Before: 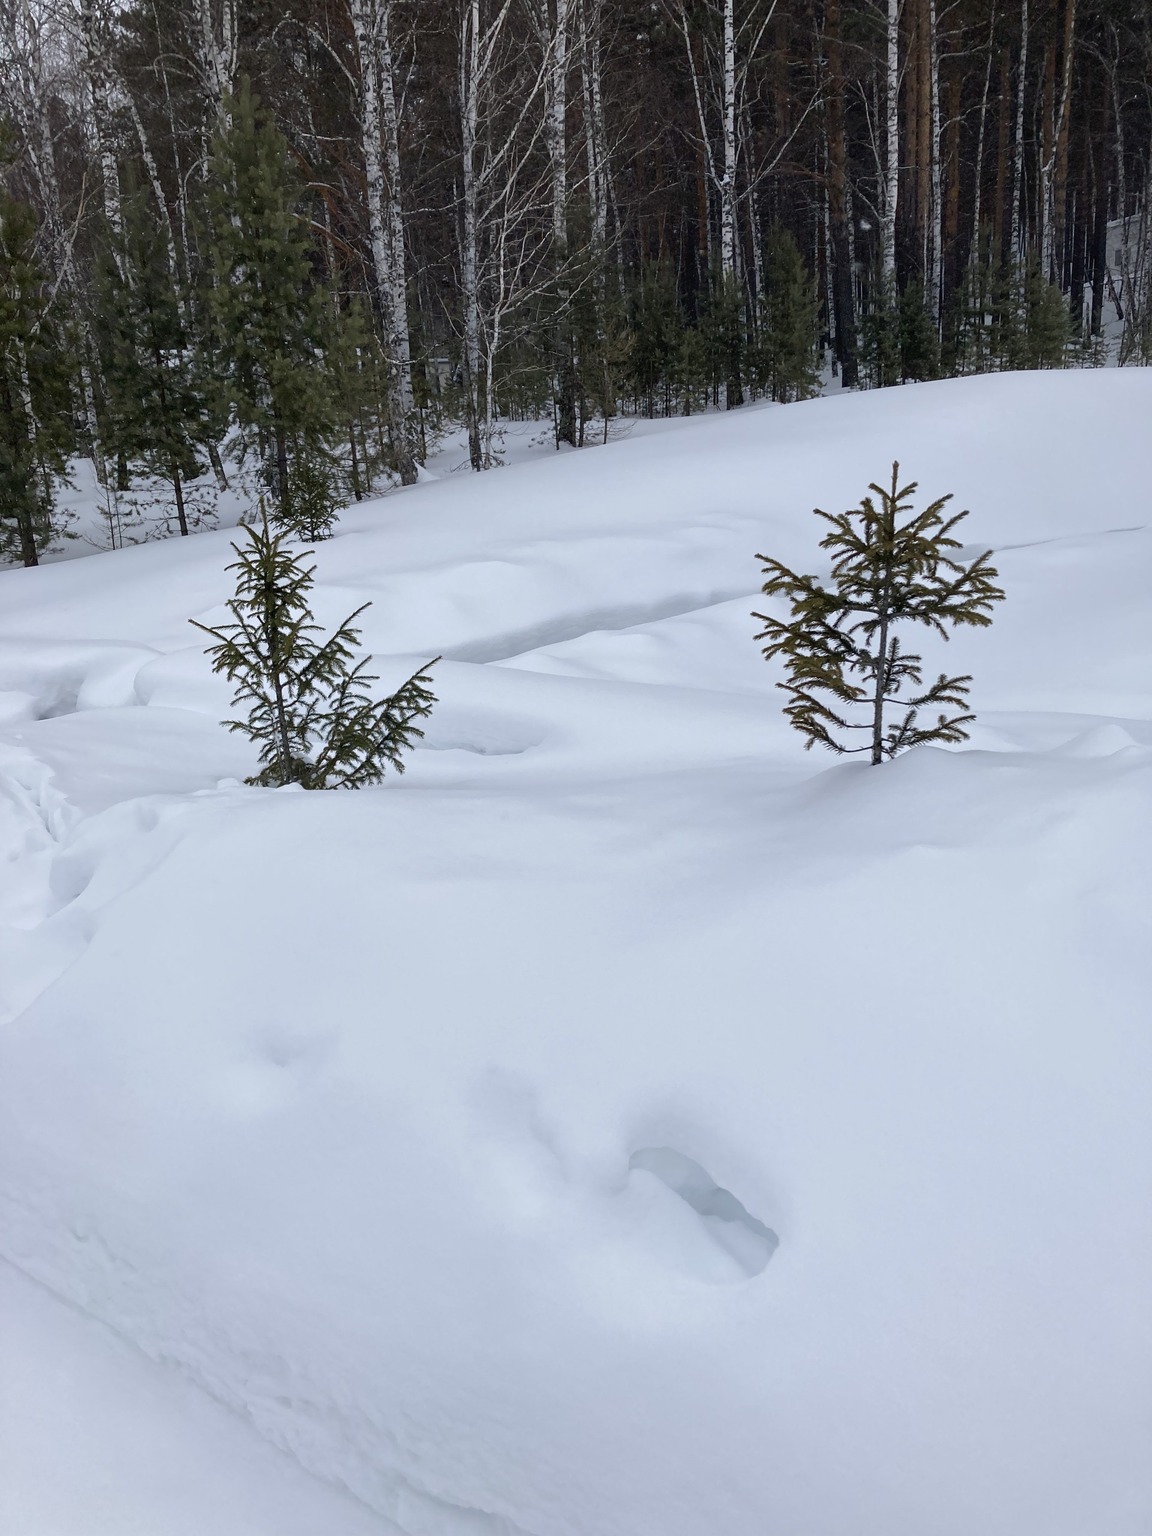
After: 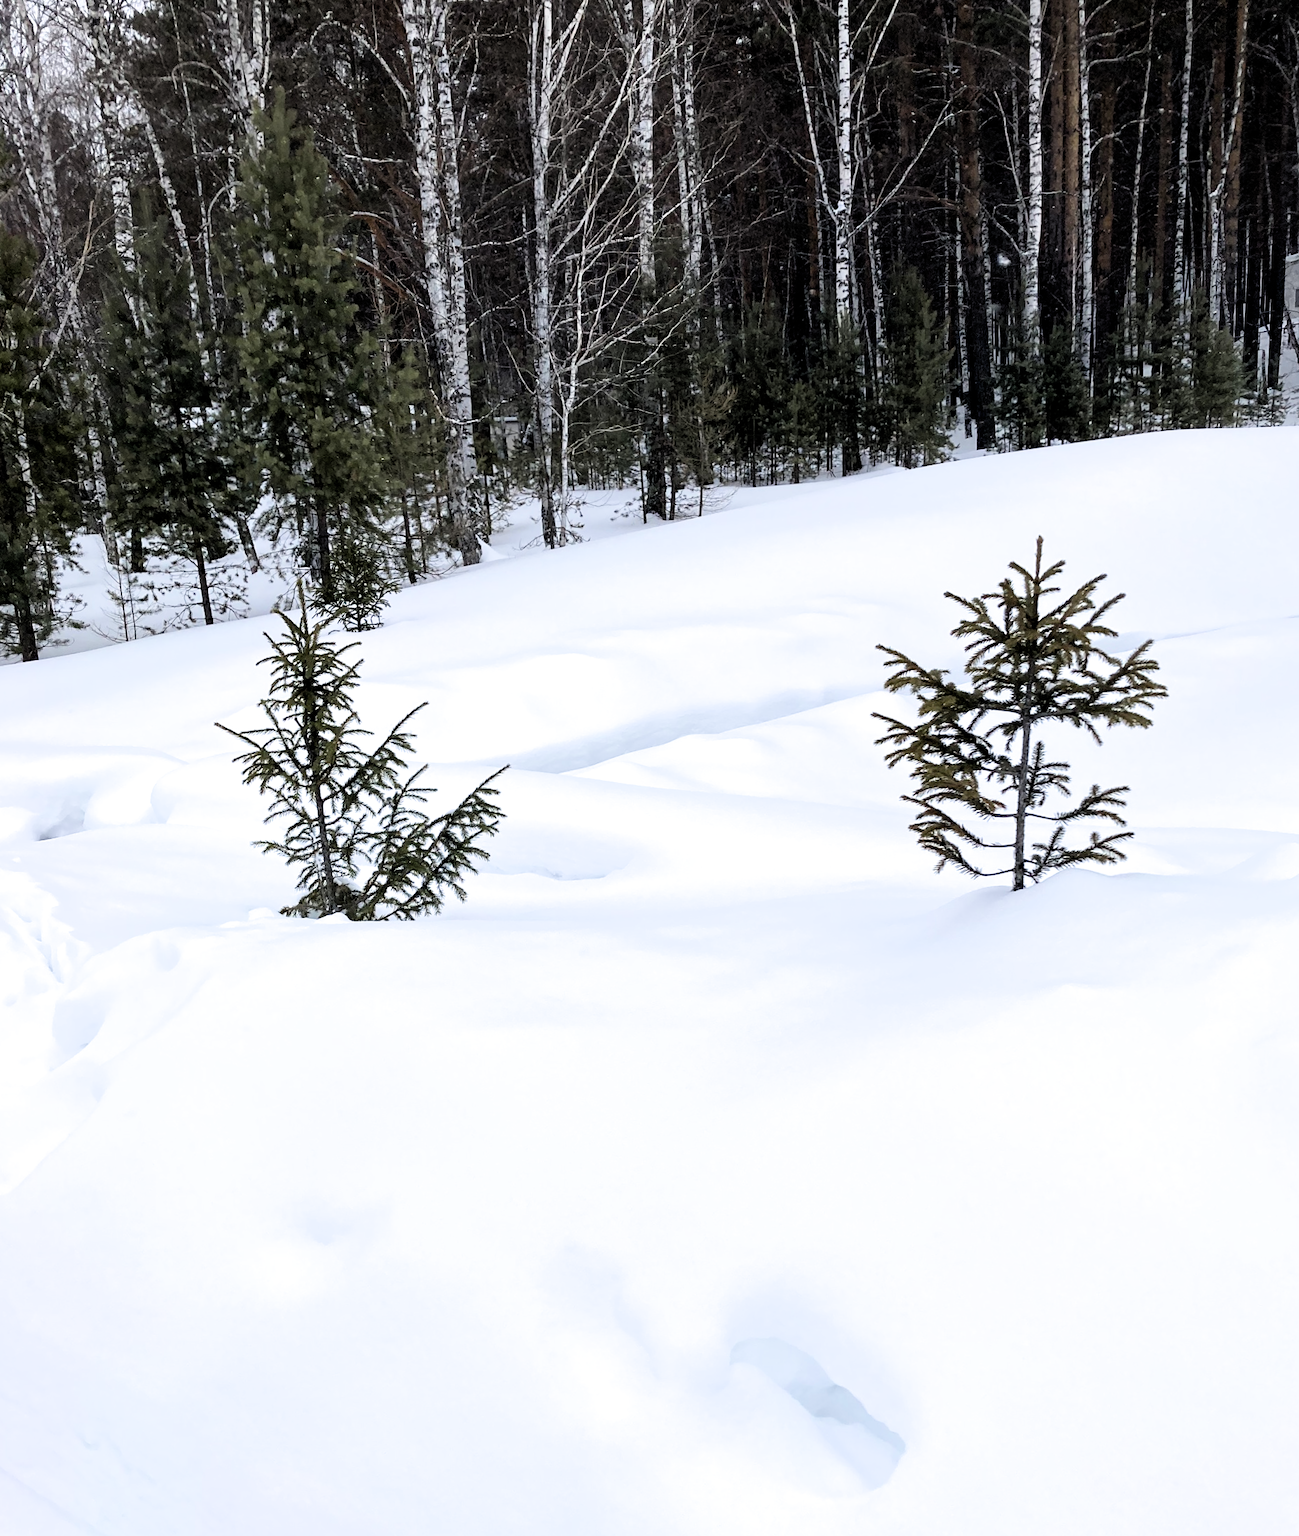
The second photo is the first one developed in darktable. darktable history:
exposure: black level correction 0, exposure 0.89 EV, compensate highlight preservation false
filmic rgb: middle gray luminance 8.63%, black relative exposure -6.27 EV, white relative exposure 2.73 EV, target black luminance 0%, hardness 4.72, latitude 73.65%, contrast 1.332, shadows ↔ highlights balance 10.09%
crop and rotate: angle 0.134°, left 0.278%, right 2.803%, bottom 14.106%
